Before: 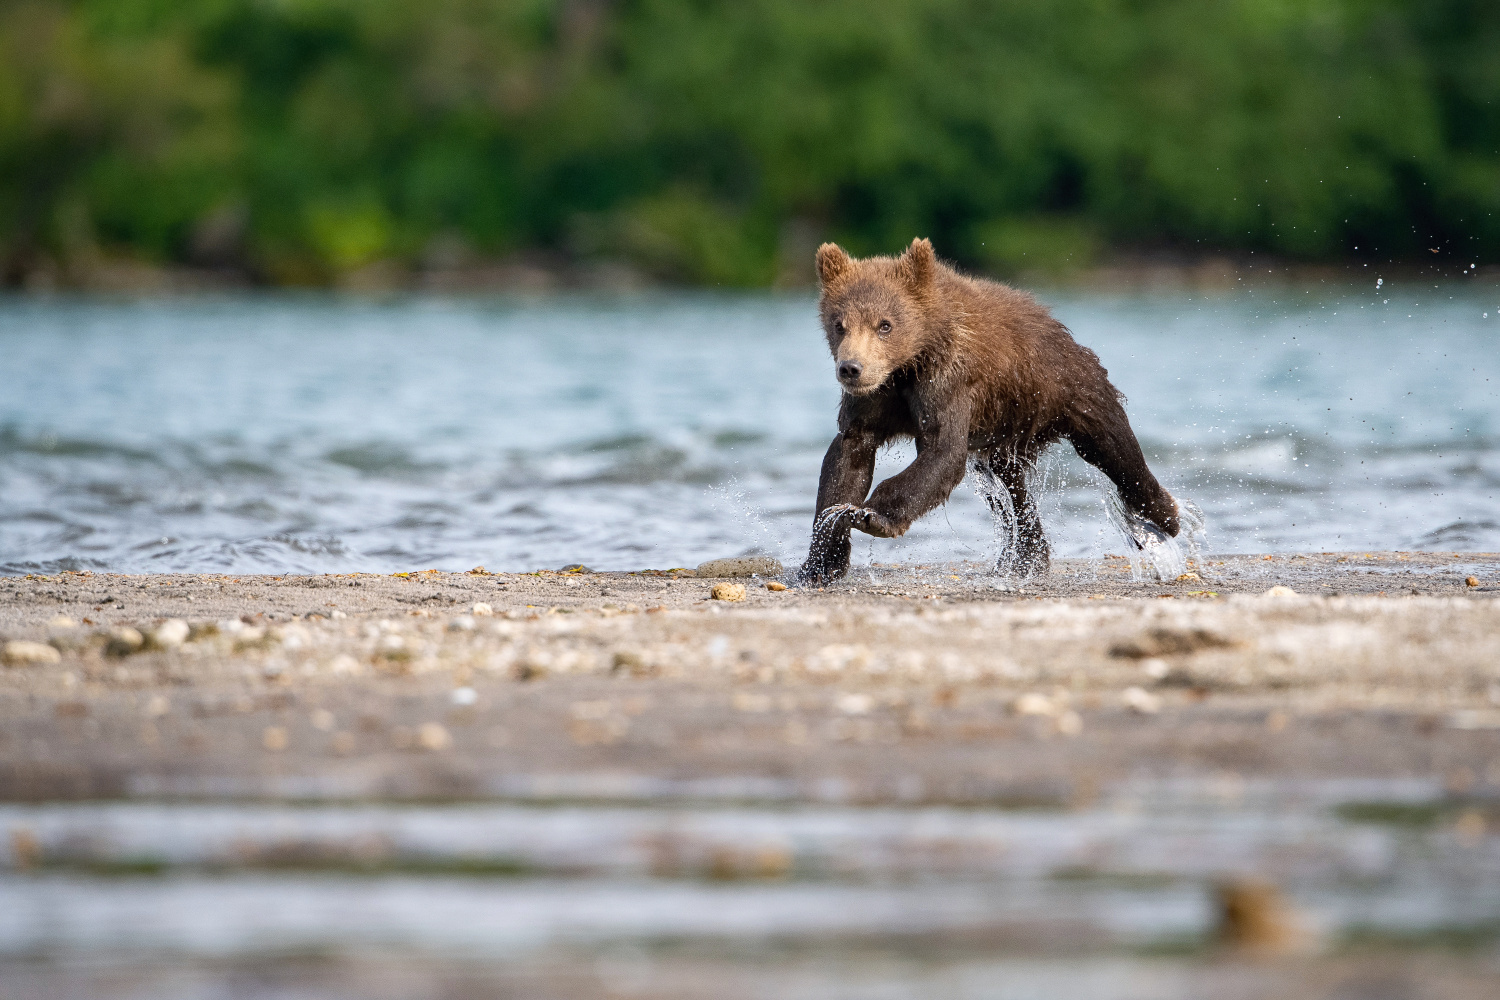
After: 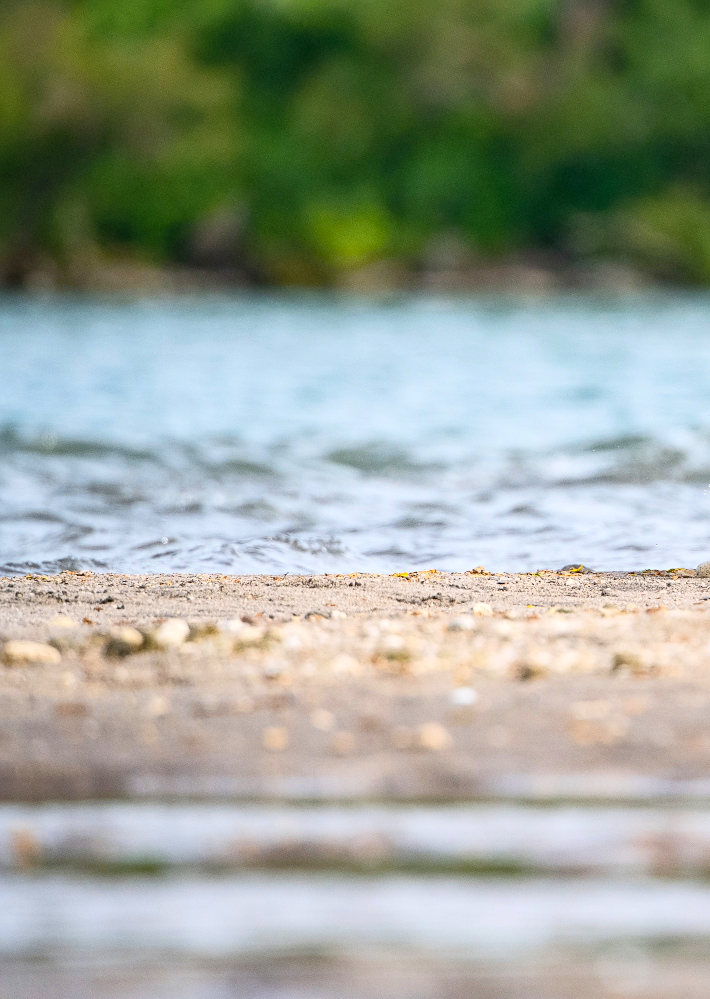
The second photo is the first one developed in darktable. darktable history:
sharpen: amount 0.212
contrast brightness saturation: contrast 0.204, brightness 0.169, saturation 0.218
crop and rotate: left 0.05%, top 0%, right 52.58%
